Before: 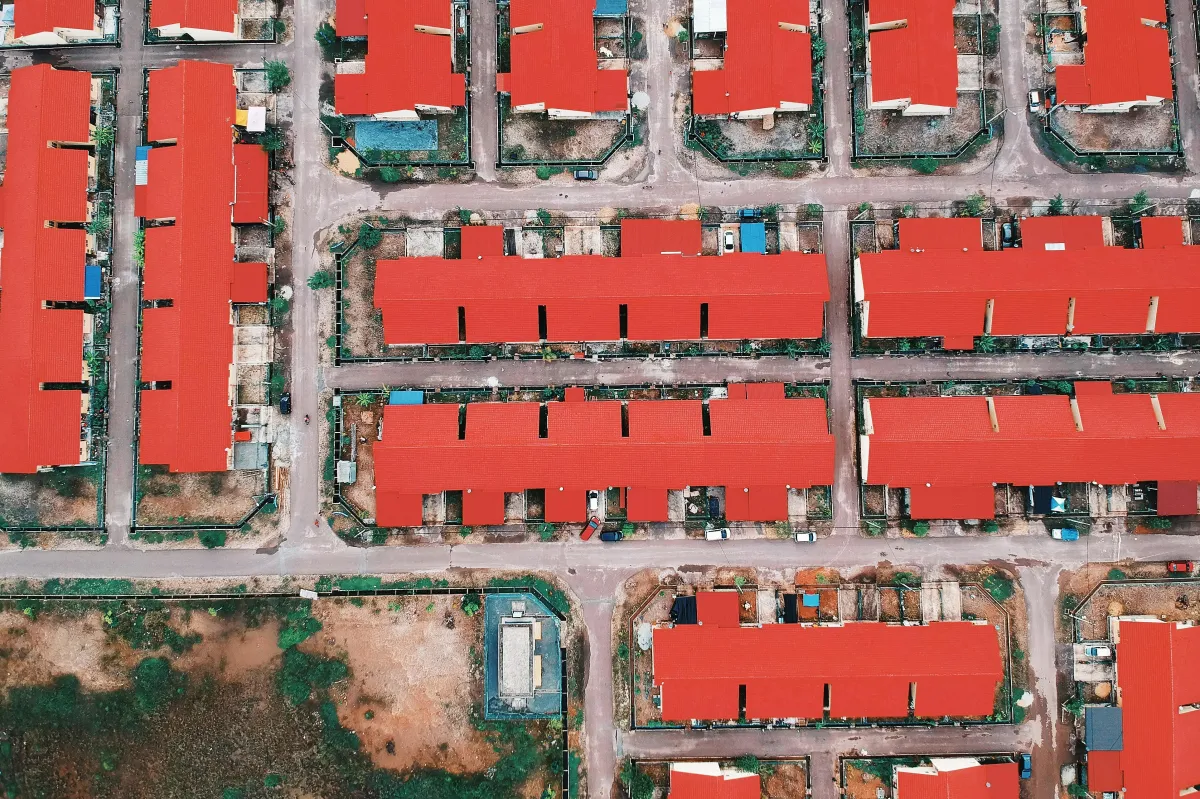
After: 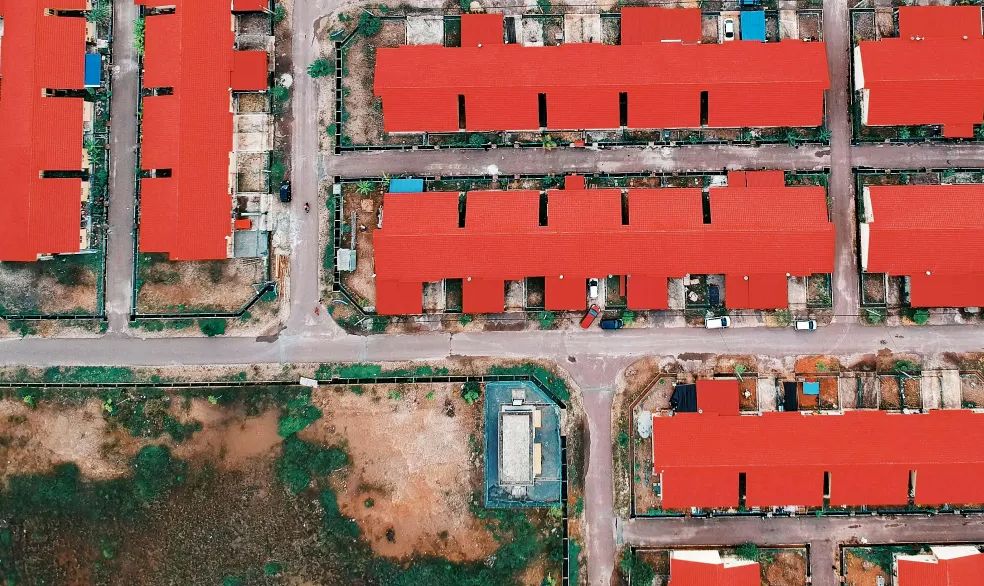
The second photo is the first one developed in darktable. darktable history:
crop: top 26.592%, right 17.964%
haze removal: compatibility mode true, adaptive false
